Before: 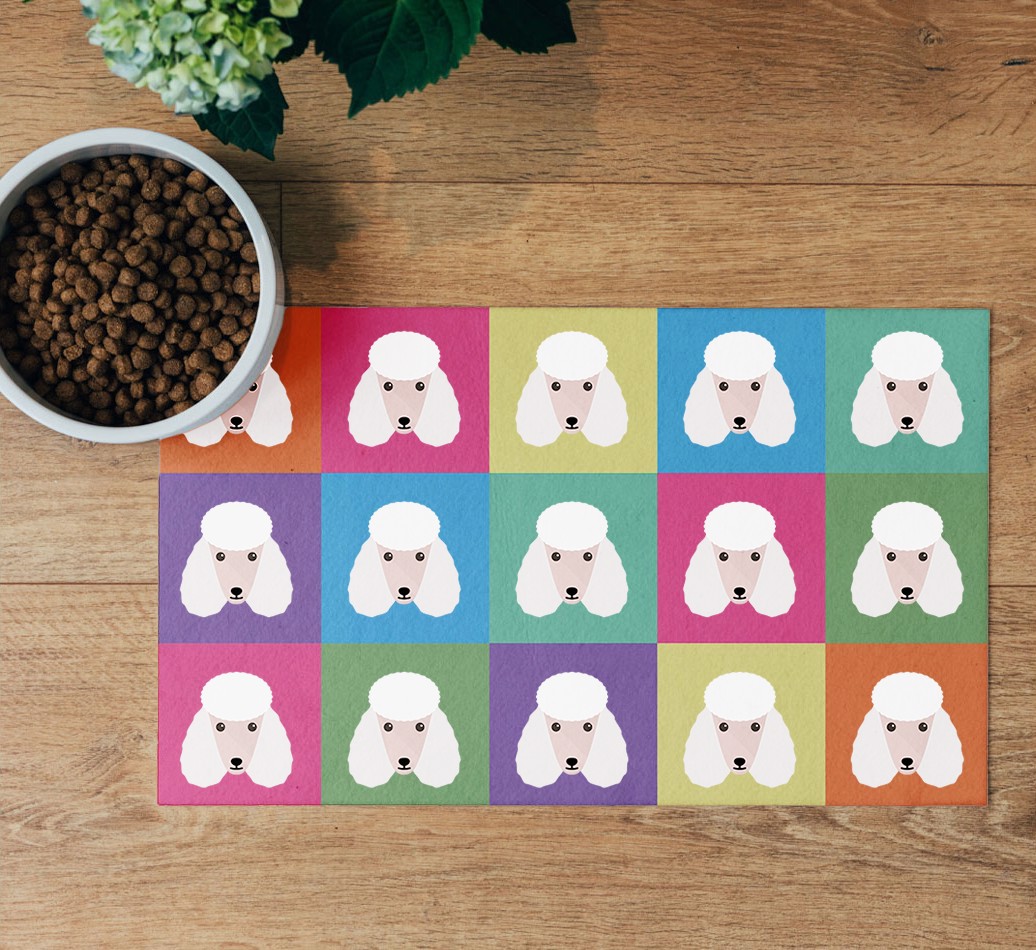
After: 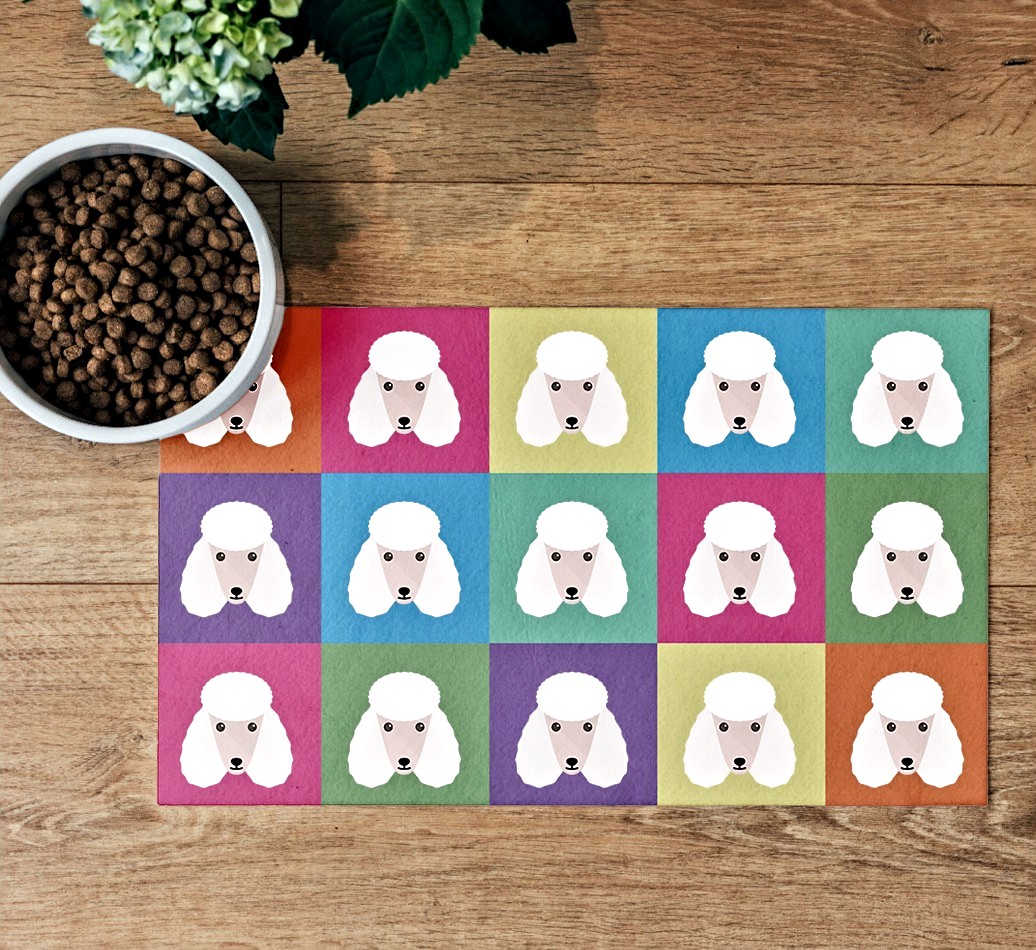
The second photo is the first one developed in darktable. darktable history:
contrast equalizer: y [[0.511, 0.558, 0.631, 0.632, 0.559, 0.512], [0.5 ×6], [0.507, 0.559, 0.627, 0.644, 0.647, 0.647], [0 ×6], [0 ×6]]
sharpen: amount 0.208
